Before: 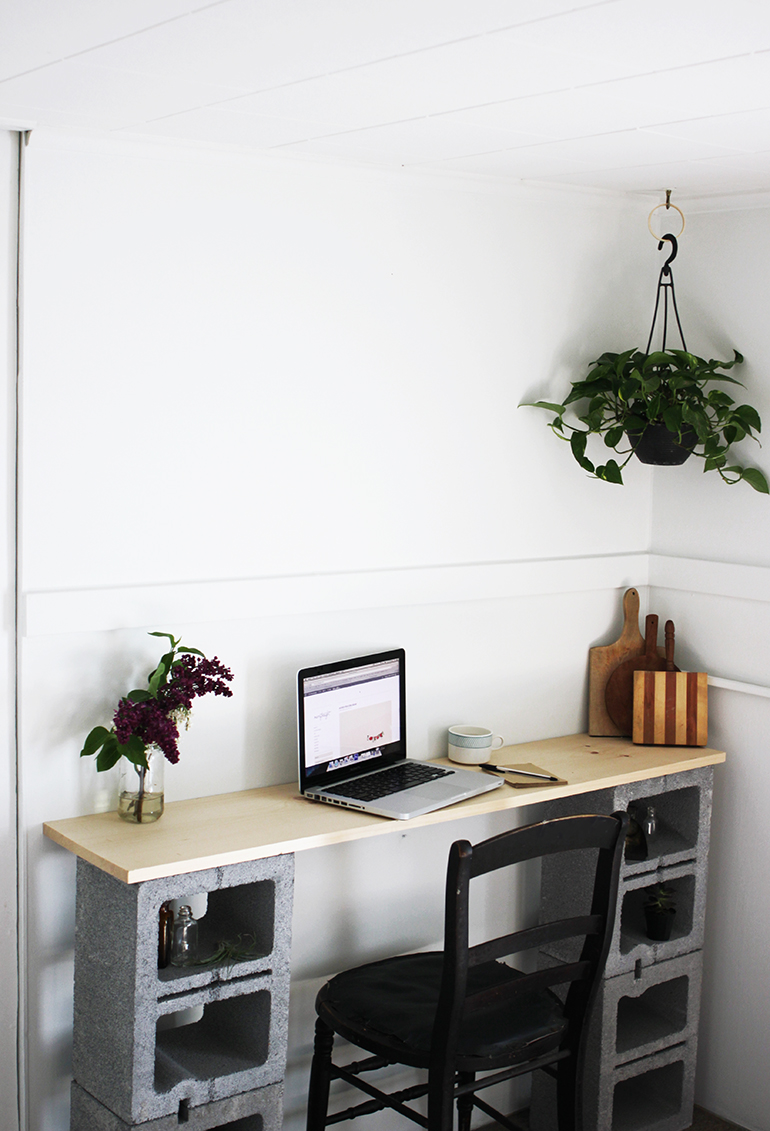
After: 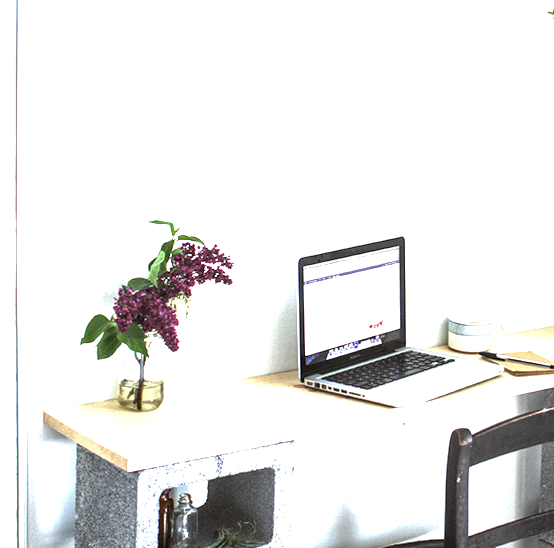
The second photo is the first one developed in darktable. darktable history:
local contrast: highlights 79%, shadows 56%, detail 175%, midtone range 0.428
exposure: black level correction 0, exposure 1.45 EV, compensate exposure bias true, compensate highlight preservation false
color correction: highlights a* -2.73, highlights b* -2.09, shadows a* 2.41, shadows b* 2.73
crop: top 36.498%, right 27.964%, bottom 14.995%
white balance: red 0.983, blue 1.036
